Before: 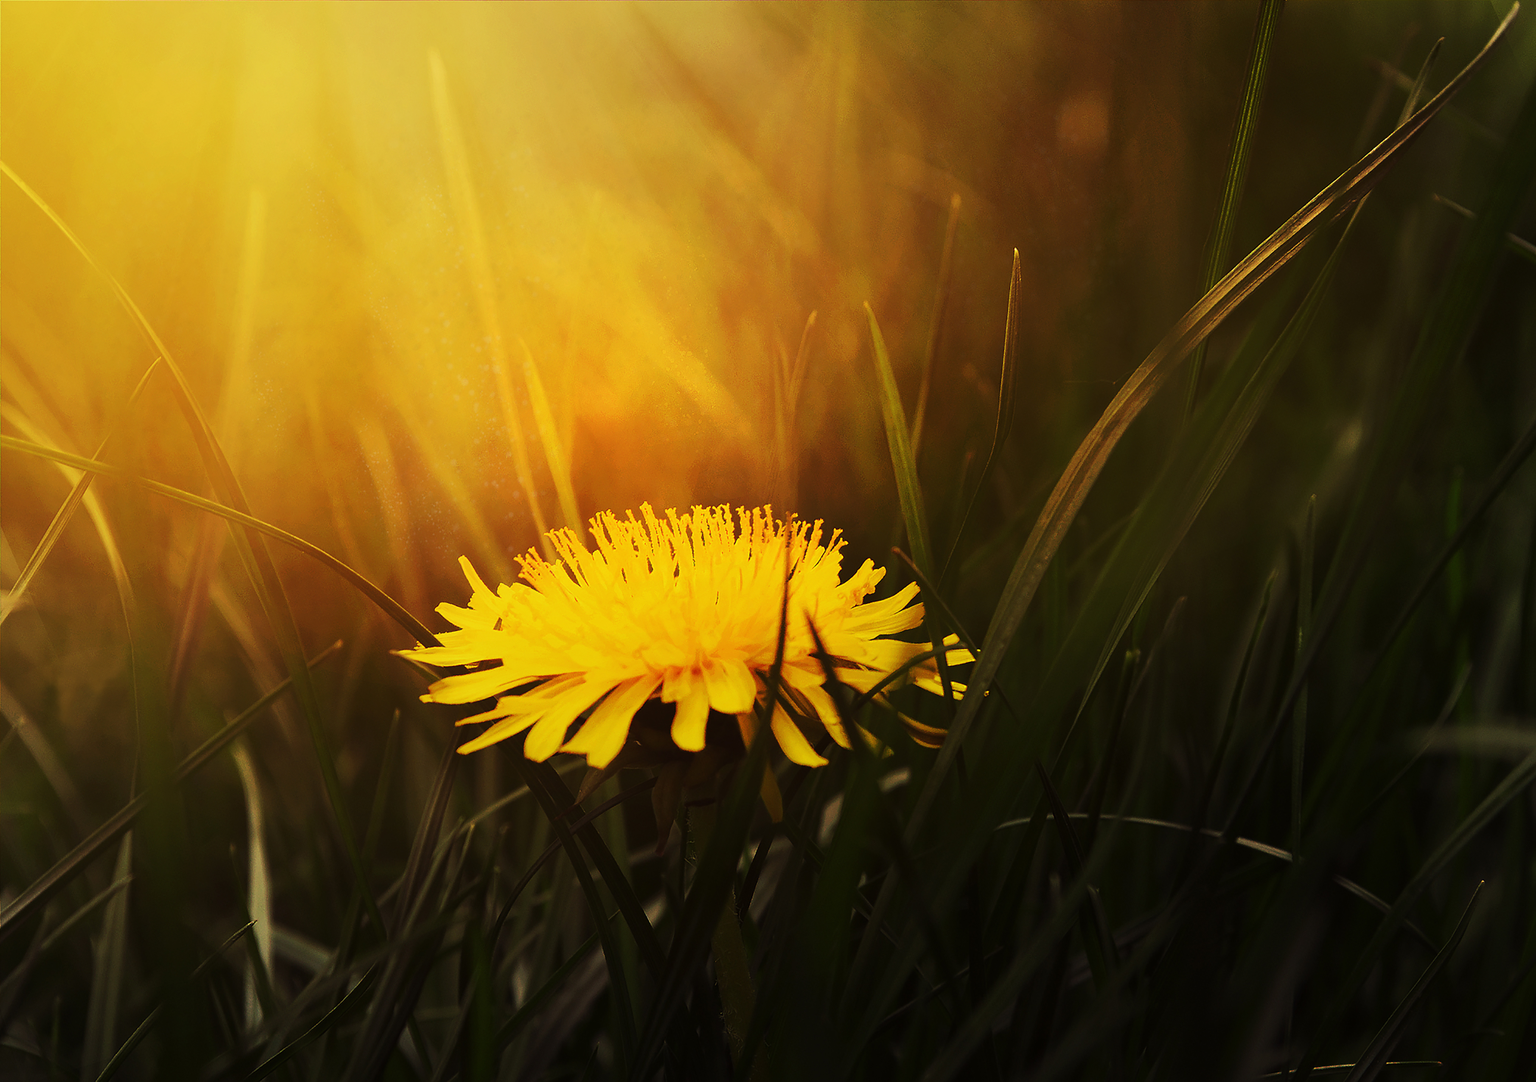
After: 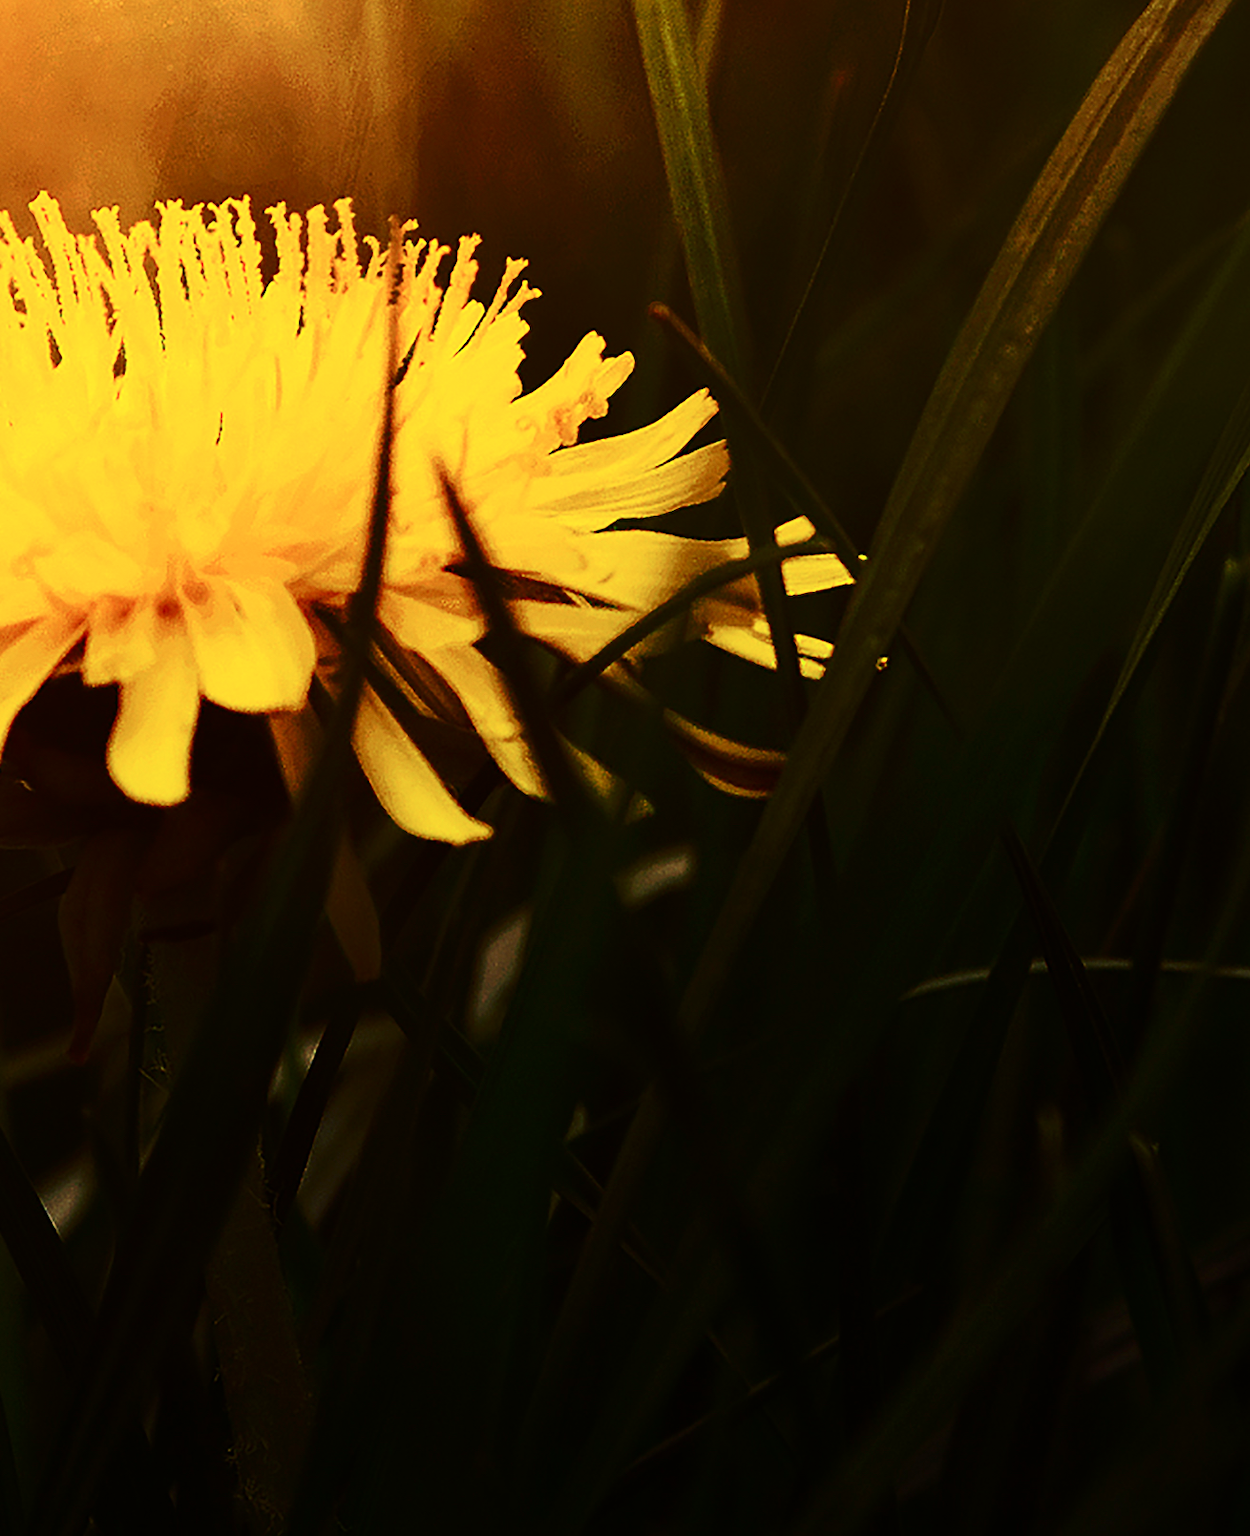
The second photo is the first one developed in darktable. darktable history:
contrast brightness saturation: contrast 0.28
crop: left 40.878%, top 39.176%, right 25.993%, bottom 3.081%
